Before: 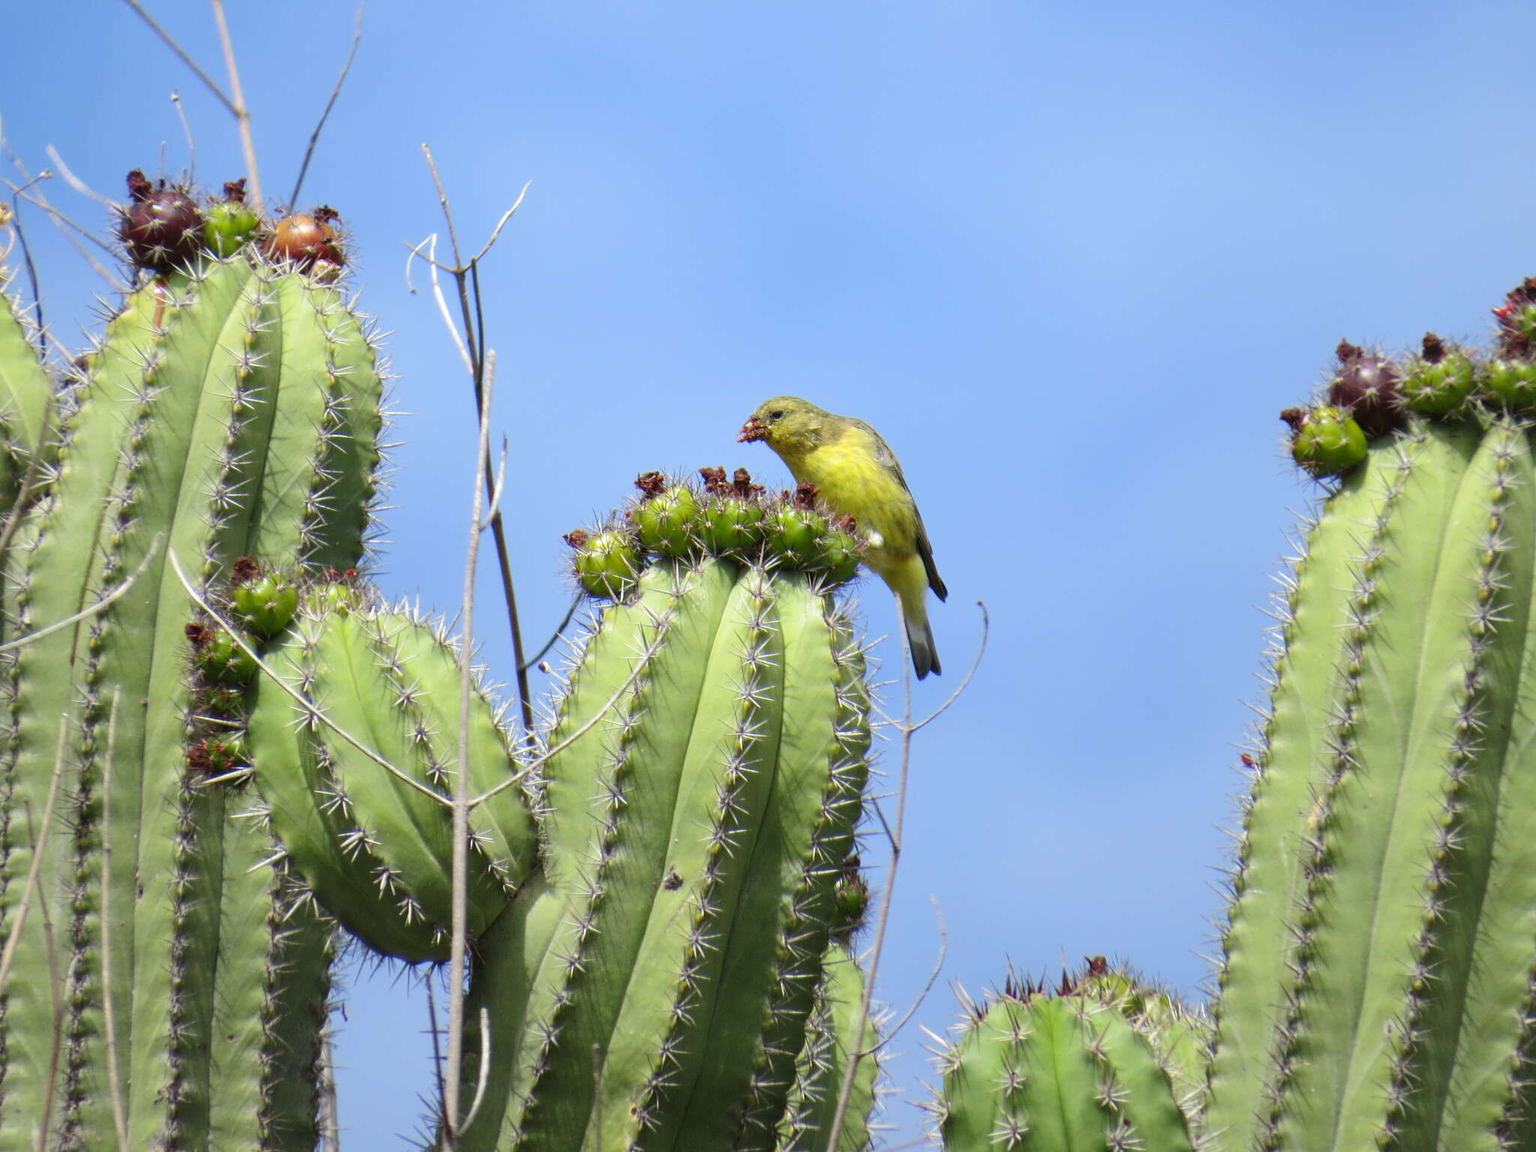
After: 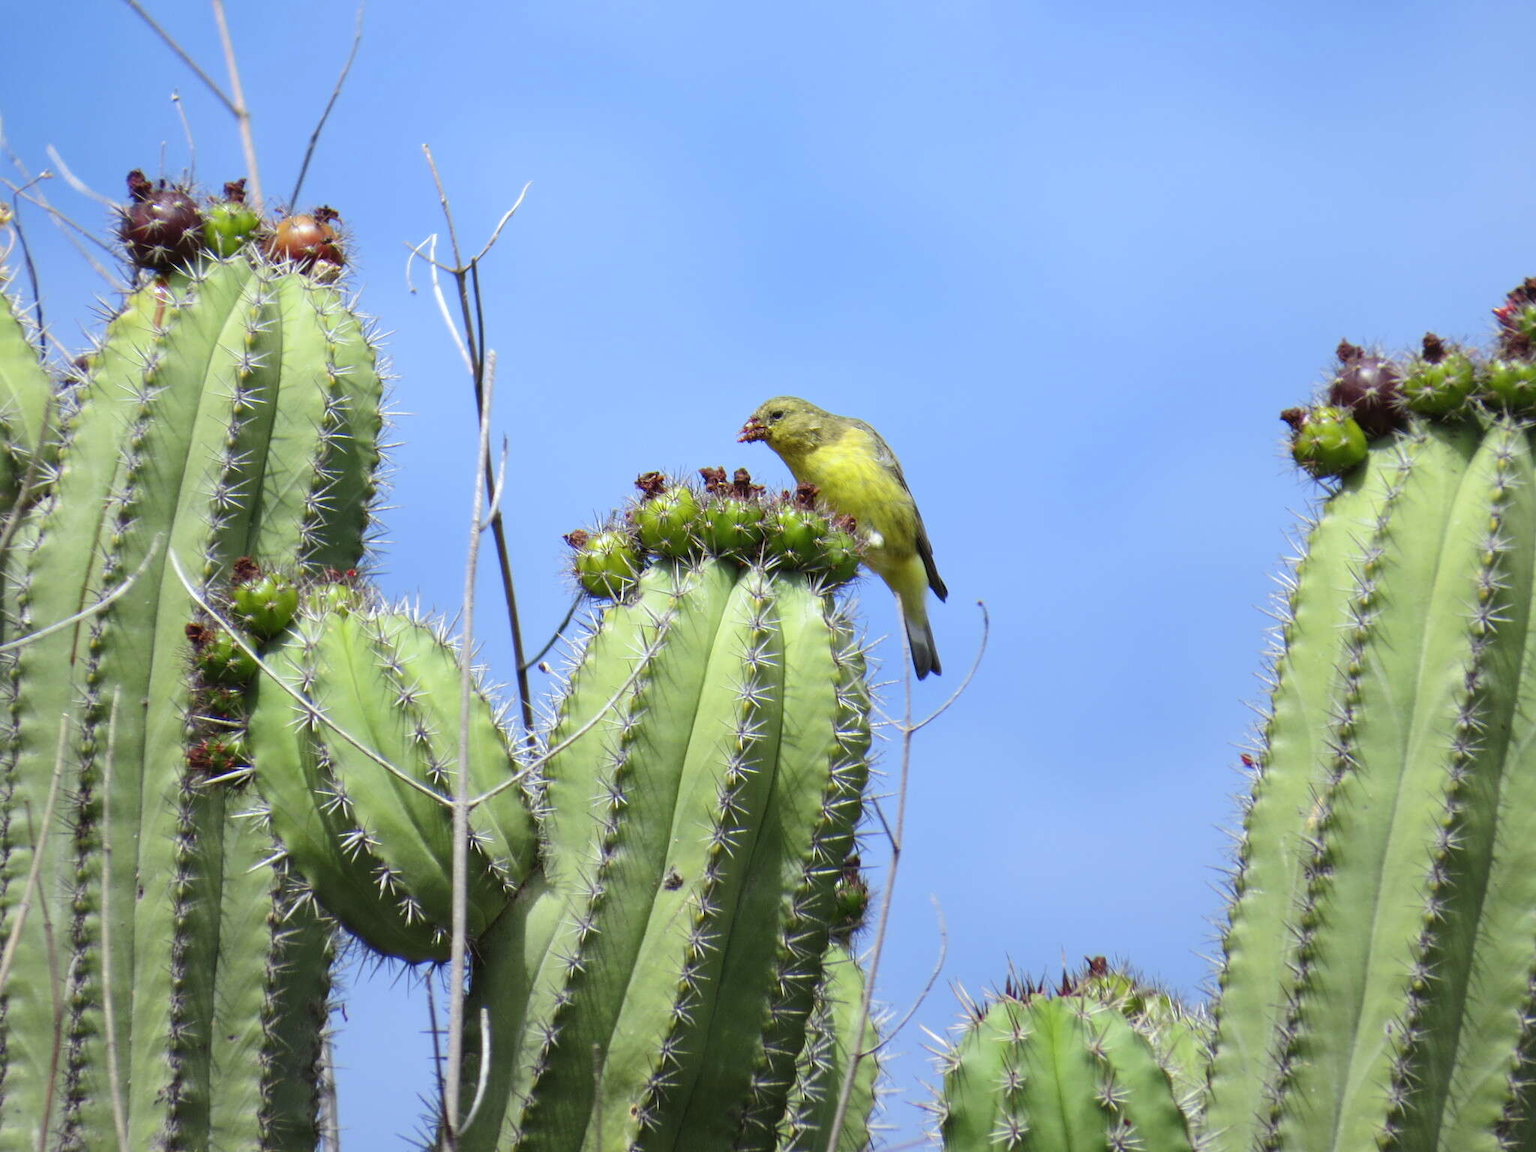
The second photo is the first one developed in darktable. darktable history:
white balance: red 0.967, blue 1.049
contrast brightness saturation: saturation -0.04
